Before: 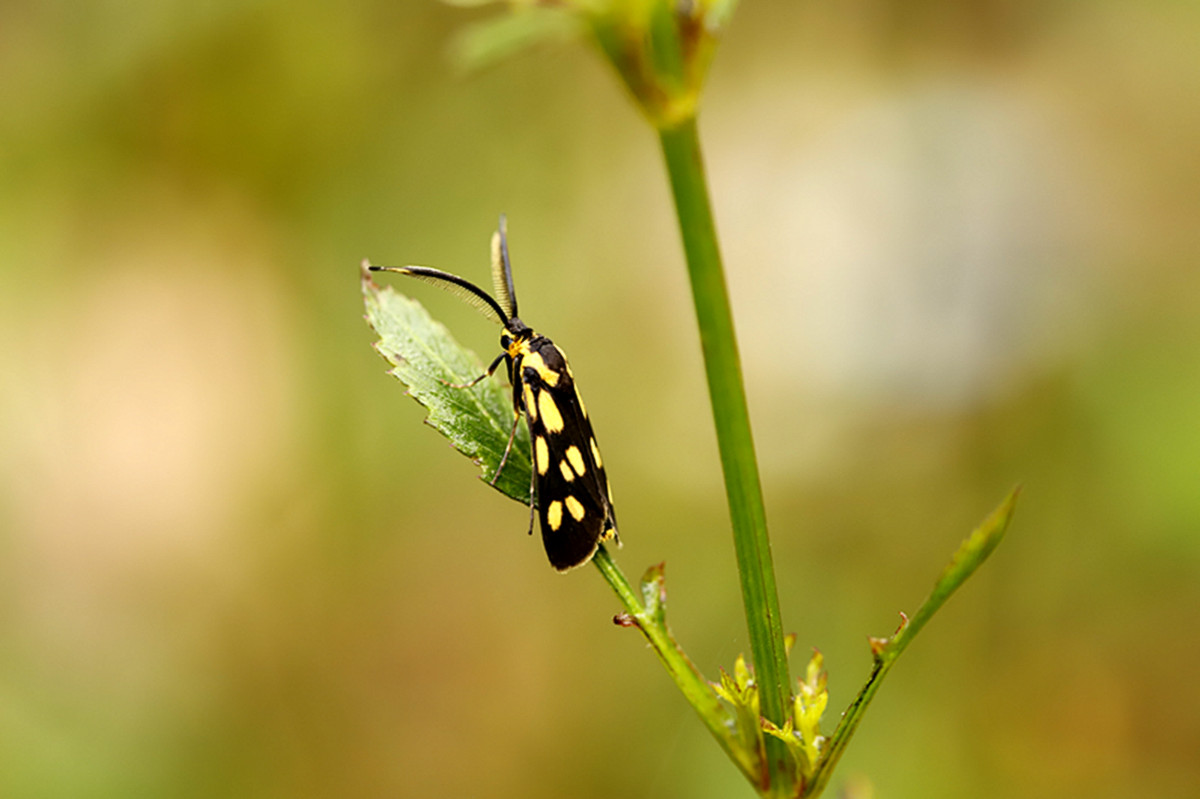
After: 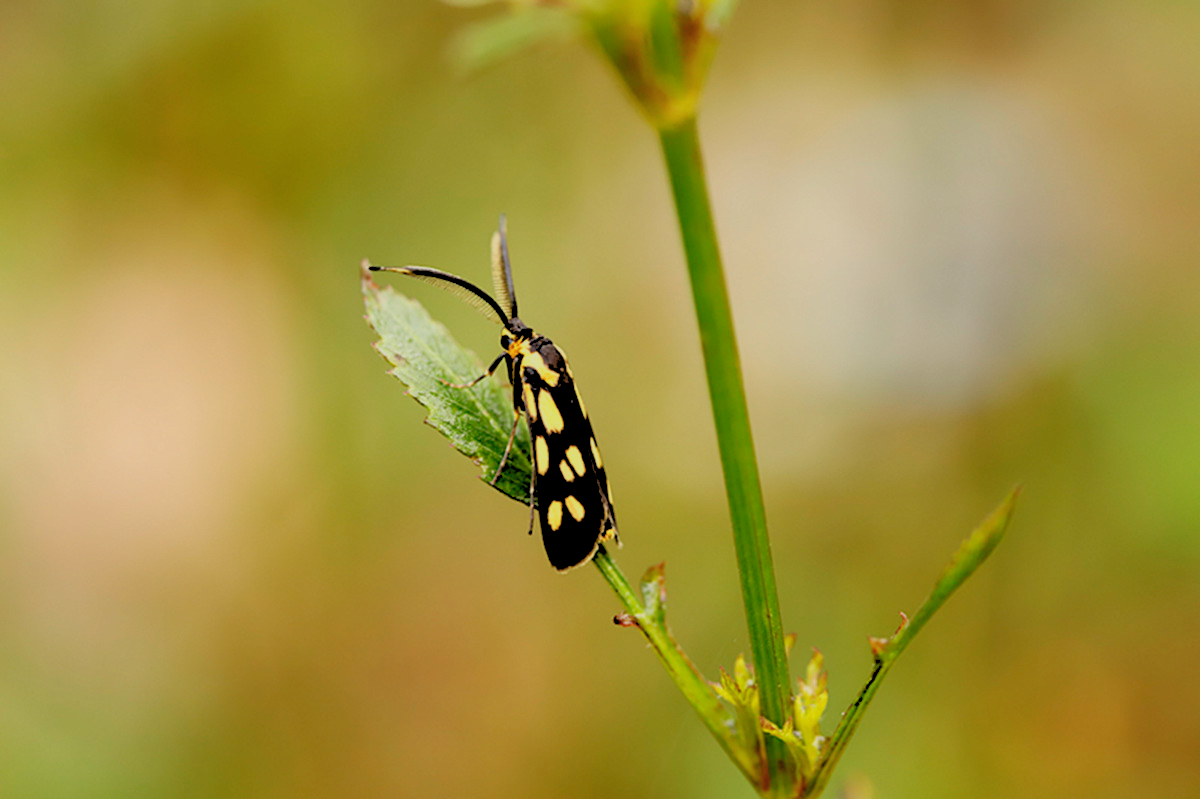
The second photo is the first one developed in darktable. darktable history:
exposure: exposure -0.36 EV, compensate highlight preservation false
contrast brightness saturation: saturation -0.1
rgb levels: preserve colors sum RGB, levels [[0.038, 0.433, 0.934], [0, 0.5, 1], [0, 0.5, 1]]
